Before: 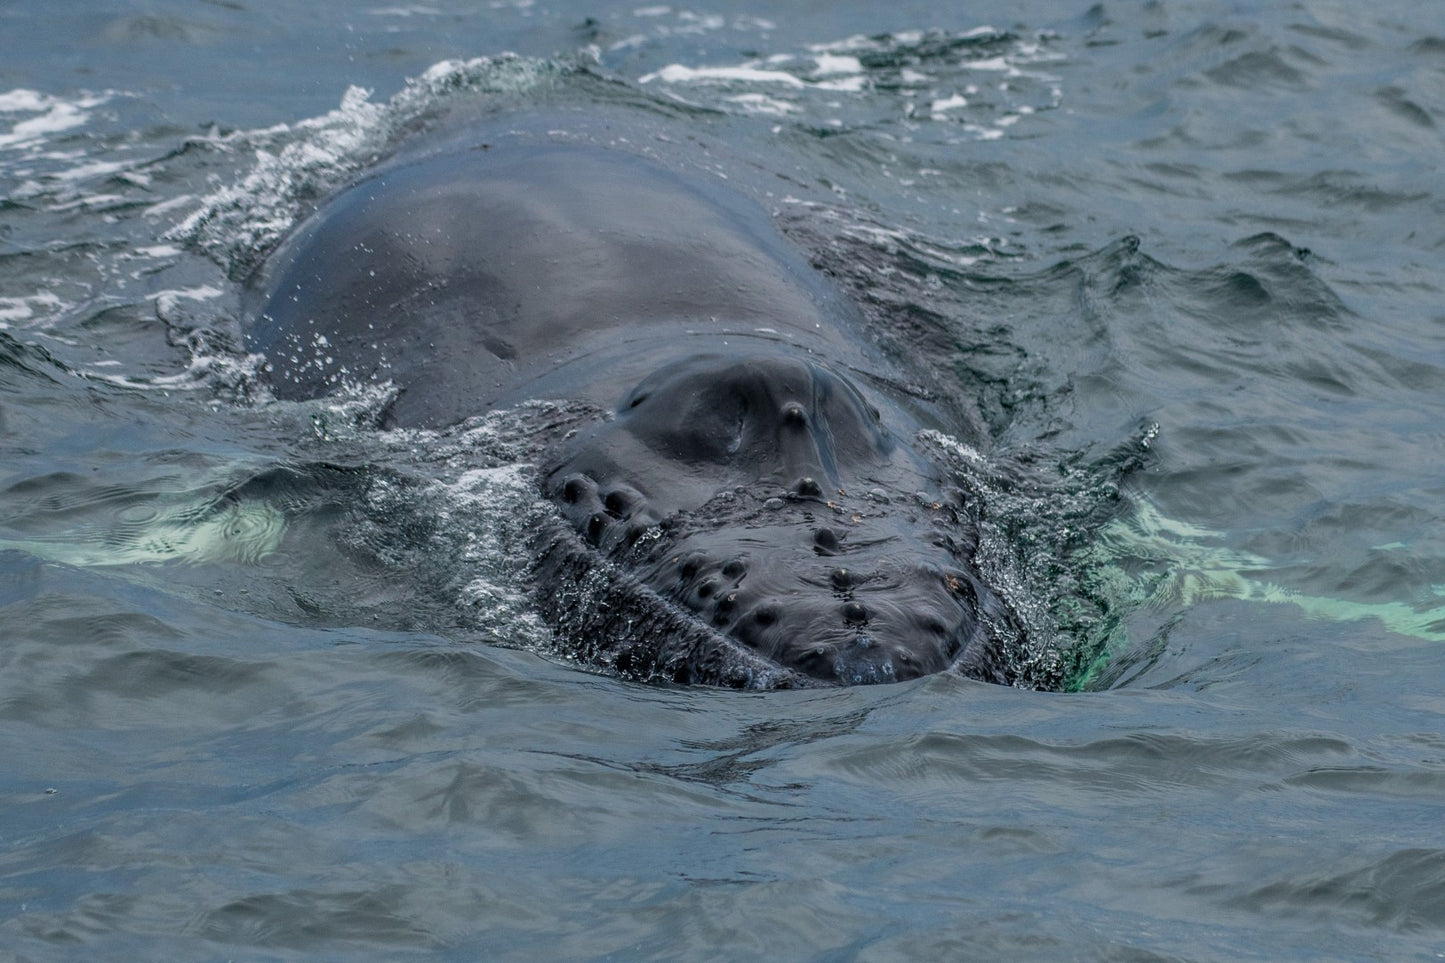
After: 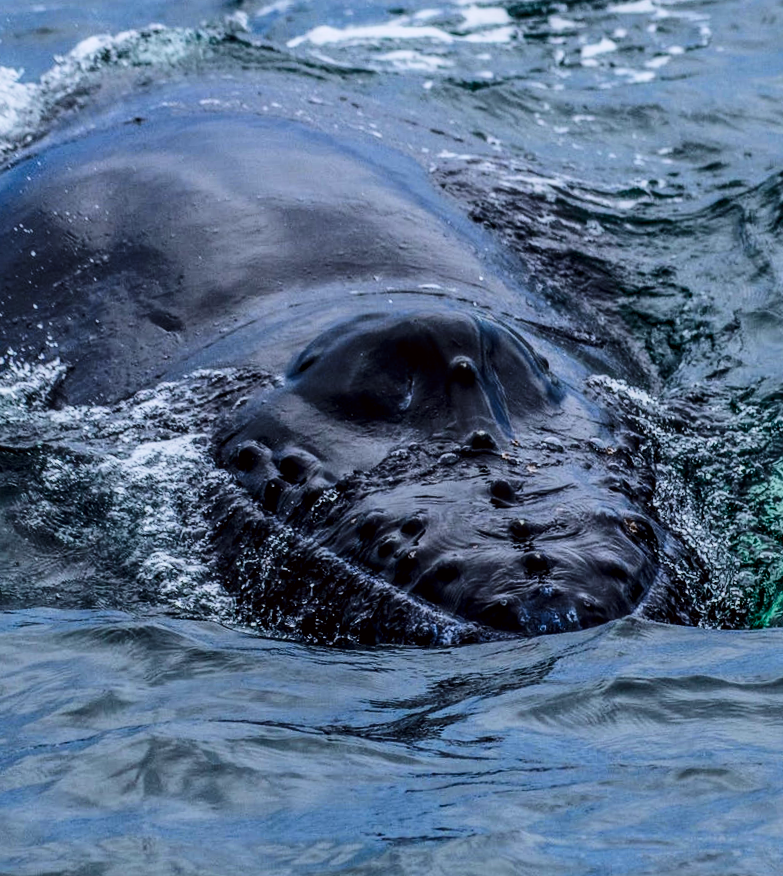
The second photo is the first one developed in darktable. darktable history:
local contrast: on, module defaults
color balance rgb: perceptual brilliance grading › global brilliance -48.39%
crop: left 21.674%, right 22.086%
tone curve: curves: ch0 [(0.003, 0.023) (0.071, 0.052) (0.236, 0.197) (0.466, 0.557) (0.631, 0.764) (0.806, 0.906) (1, 1)]; ch1 [(0, 0) (0.262, 0.227) (0.417, 0.386) (0.469, 0.467) (0.502, 0.51) (0.528, 0.521) (0.573, 0.555) (0.605, 0.621) (0.644, 0.671) (0.686, 0.728) (0.994, 0.987)]; ch2 [(0, 0) (0.262, 0.188) (0.385, 0.353) (0.427, 0.424) (0.495, 0.502) (0.531, 0.555) (0.583, 0.632) (0.644, 0.748) (1, 1)], color space Lab, independent channels, preserve colors none
exposure: exposure 0.6 EV, compensate highlight preservation false
white balance: red 0.924, blue 1.095
base curve: curves: ch0 [(0, 0) (0.007, 0.004) (0.027, 0.03) (0.046, 0.07) (0.207, 0.54) (0.442, 0.872) (0.673, 0.972) (1, 1)], preserve colors none
rotate and perspective: rotation -3.52°, crop left 0.036, crop right 0.964, crop top 0.081, crop bottom 0.919
